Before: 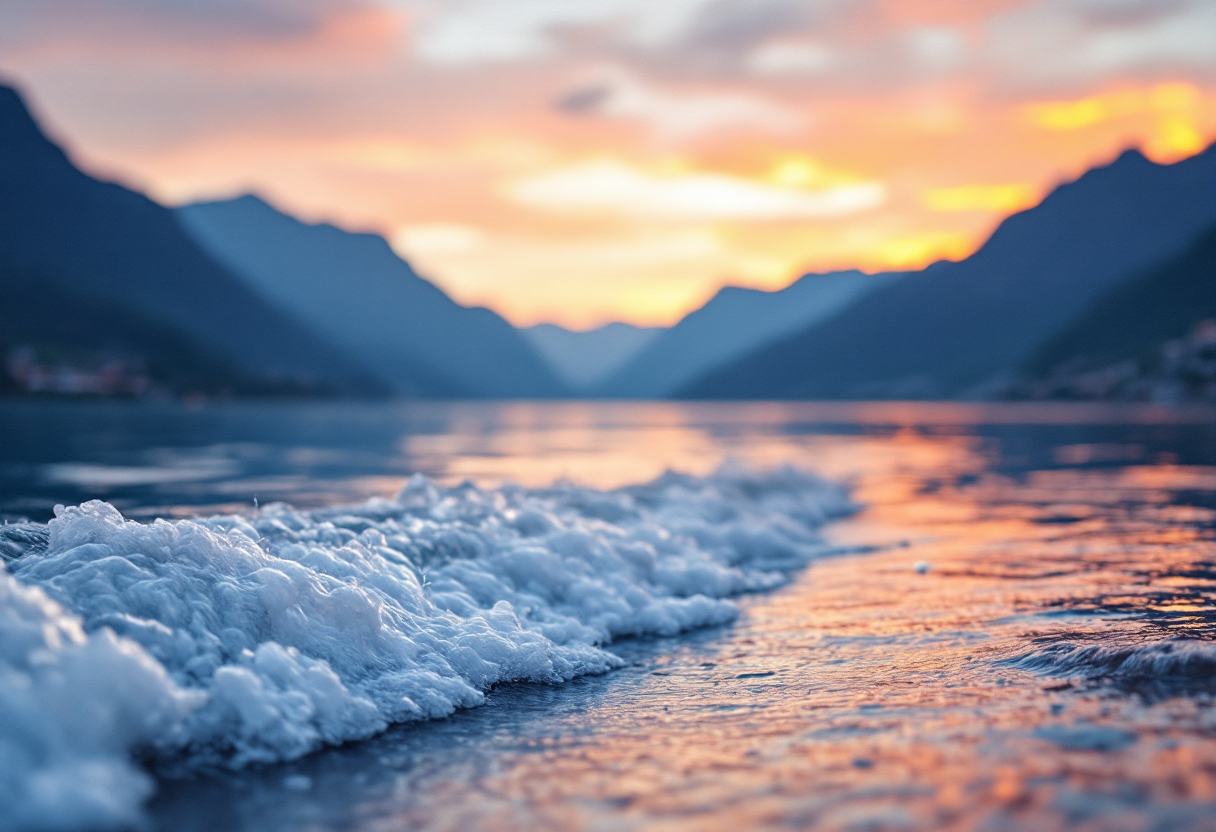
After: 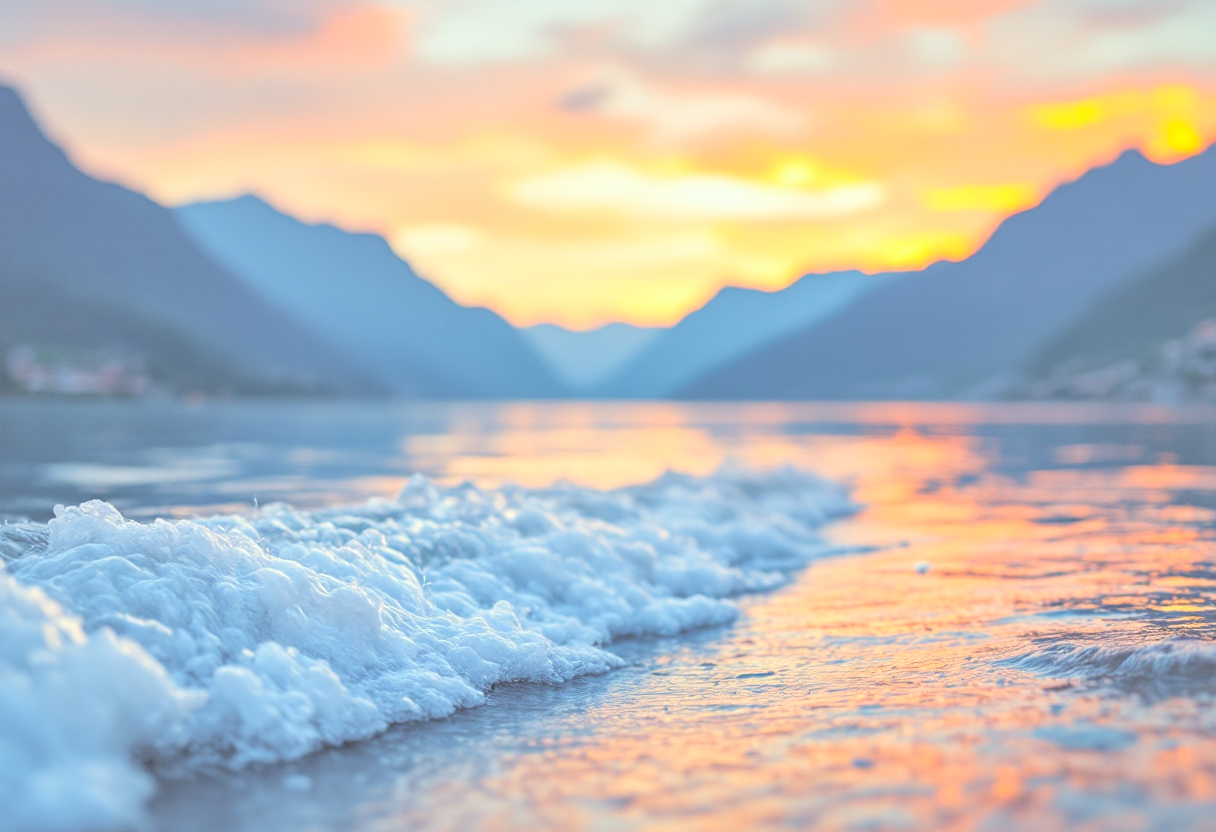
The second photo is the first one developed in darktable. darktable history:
shadows and highlights: on, module defaults
contrast brightness saturation: brightness 1
color correction: highlights a* -4.28, highlights b* 6.53
